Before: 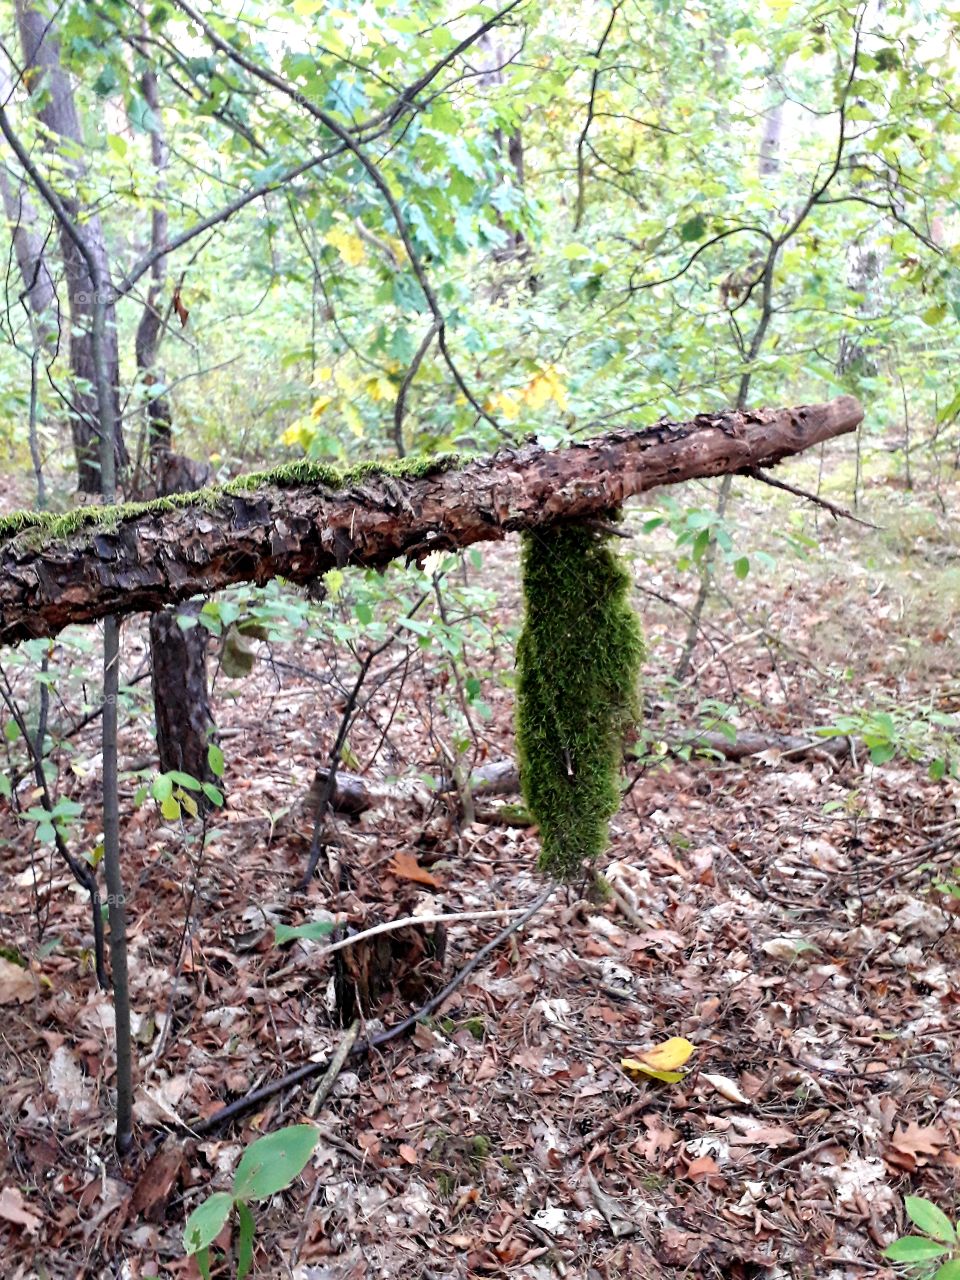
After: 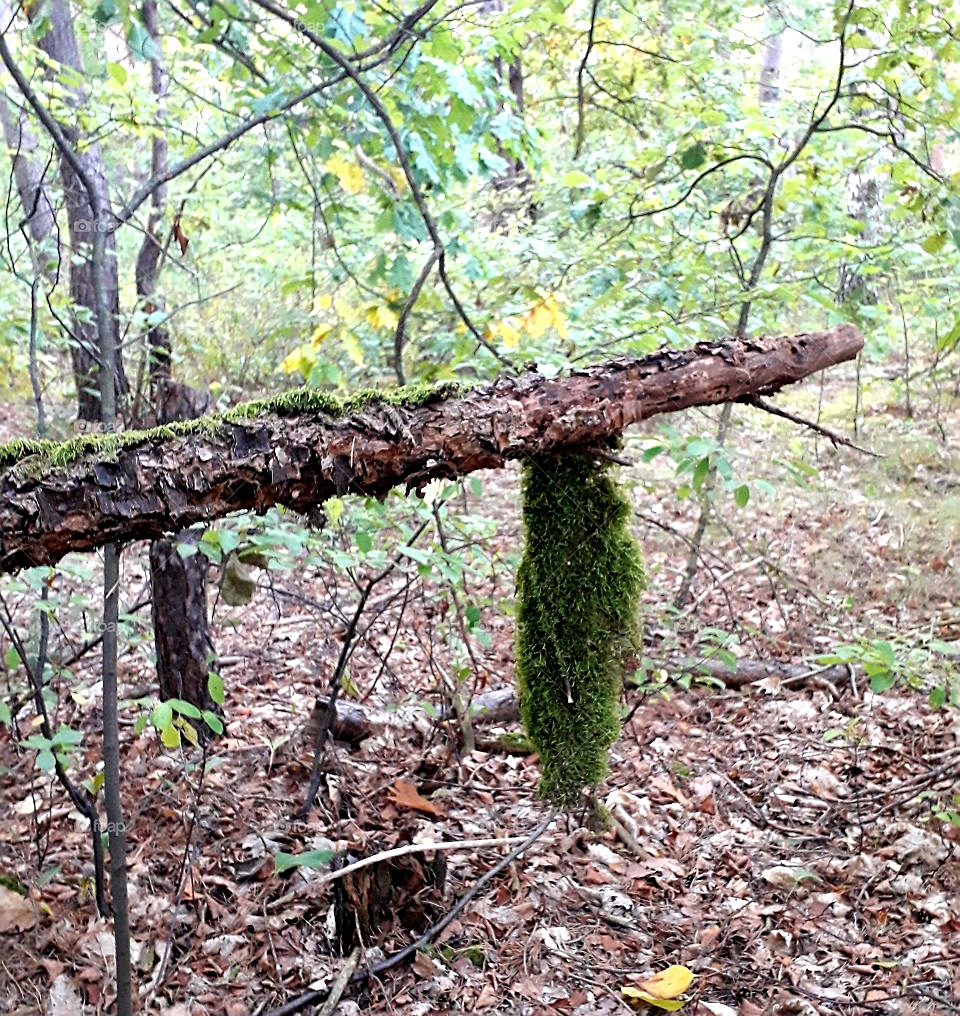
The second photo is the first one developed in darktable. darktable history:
crop and rotate: top 5.667%, bottom 14.943%
sharpen: on, module defaults
